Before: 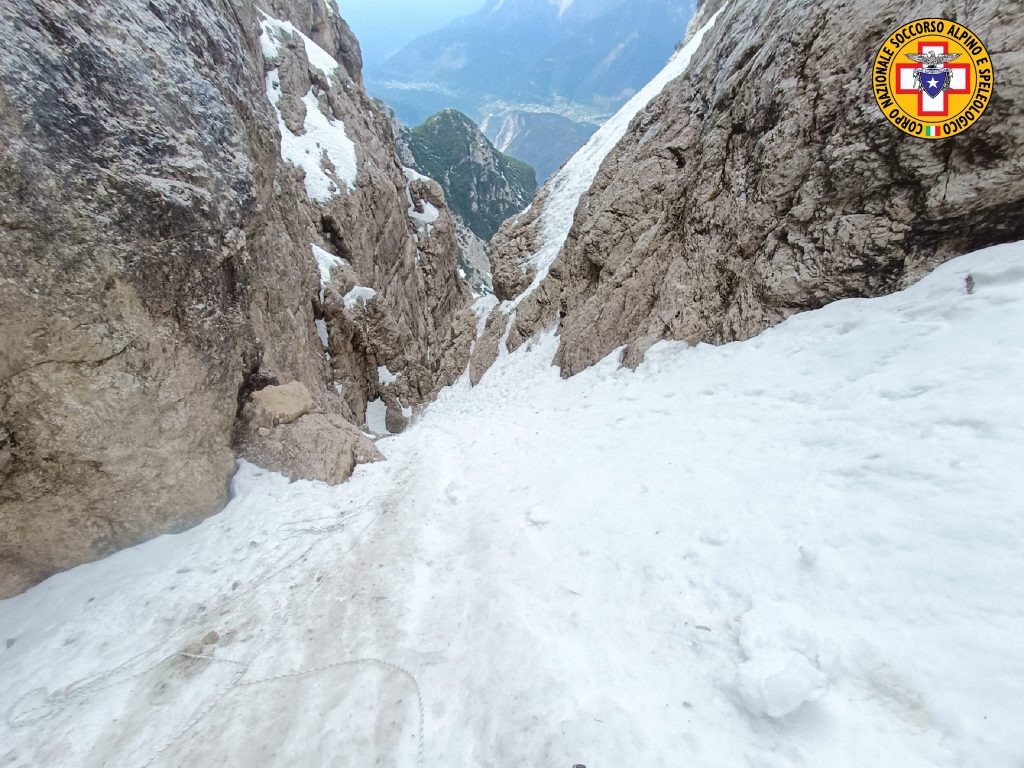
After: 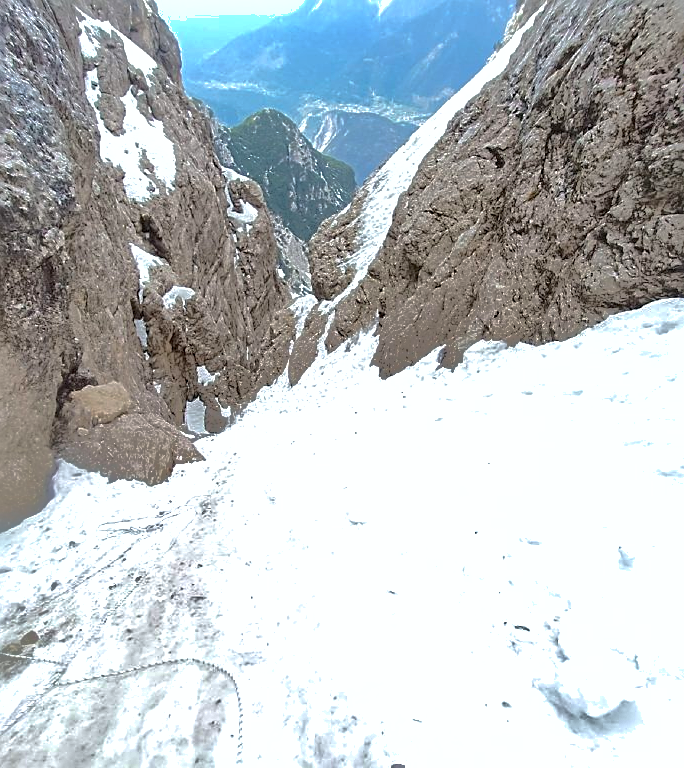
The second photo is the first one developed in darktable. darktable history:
shadows and highlights: shadows 25, highlights -70
exposure: black level correction 0, exposure 0.5 EV, compensate exposure bias true, compensate highlight preservation false
sharpen: on, module defaults
crop and rotate: left 17.732%, right 15.423%
